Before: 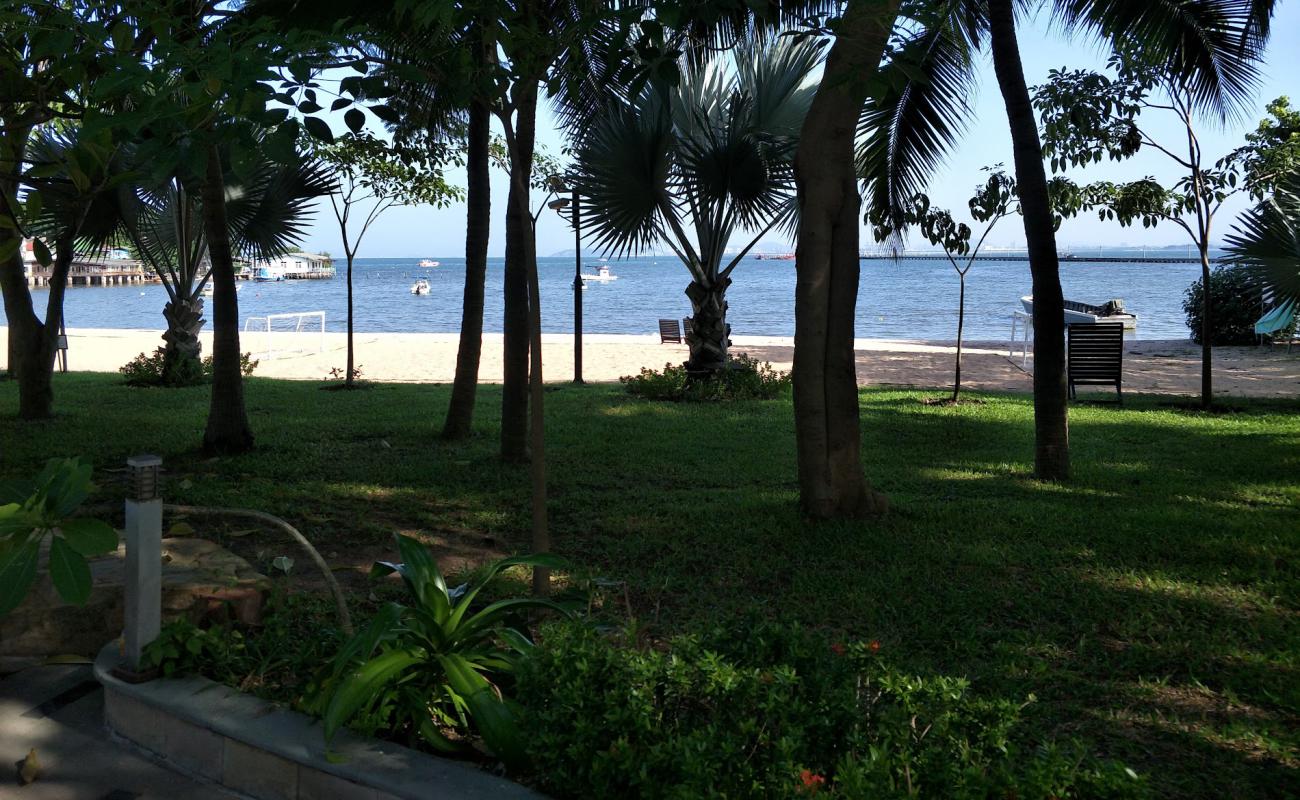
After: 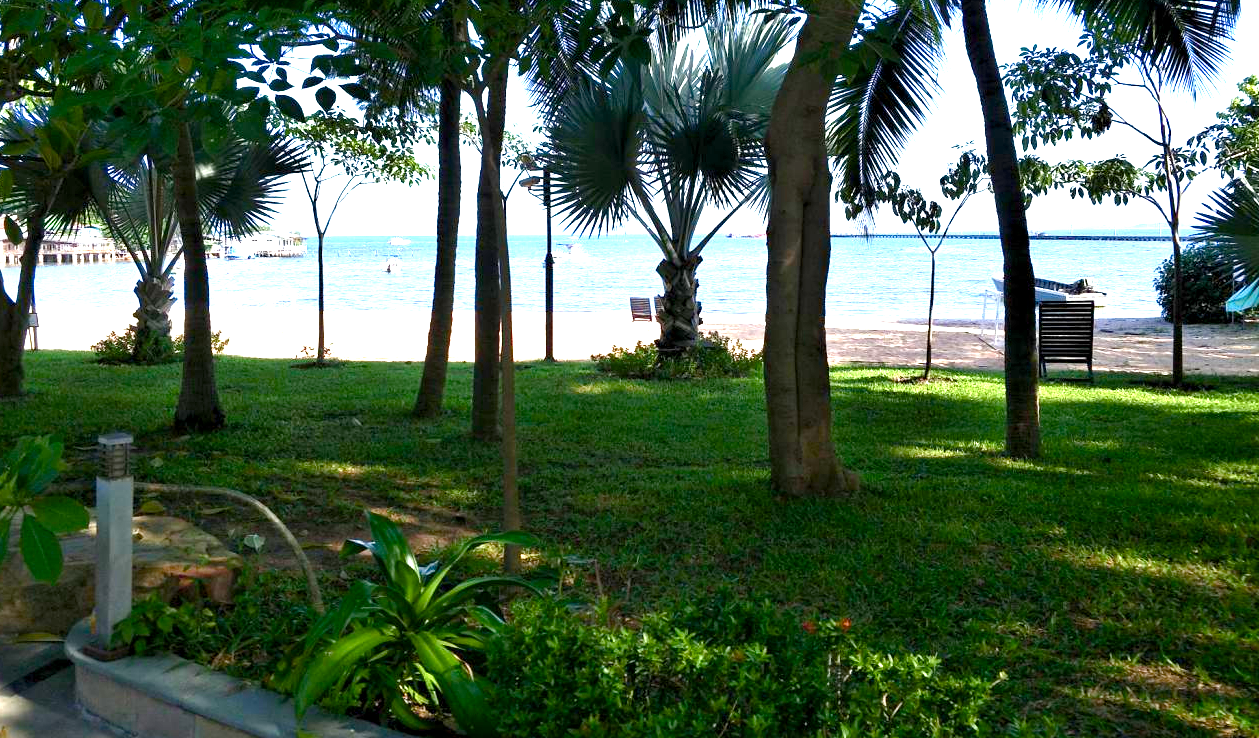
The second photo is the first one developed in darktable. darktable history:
crop: left 2.298%, top 2.798%, right 0.792%, bottom 4.841%
exposure: black level correction 0.001, exposure 1.649 EV, compensate exposure bias true, compensate highlight preservation false
color balance rgb: linear chroma grading › global chroma 18.375%, perceptual saturation grading › global saturation 0.812%, perceptual saturation grading › highlights -24.995%, perceptual saturation grading › shadows 29.934%, global vibrance 20%
